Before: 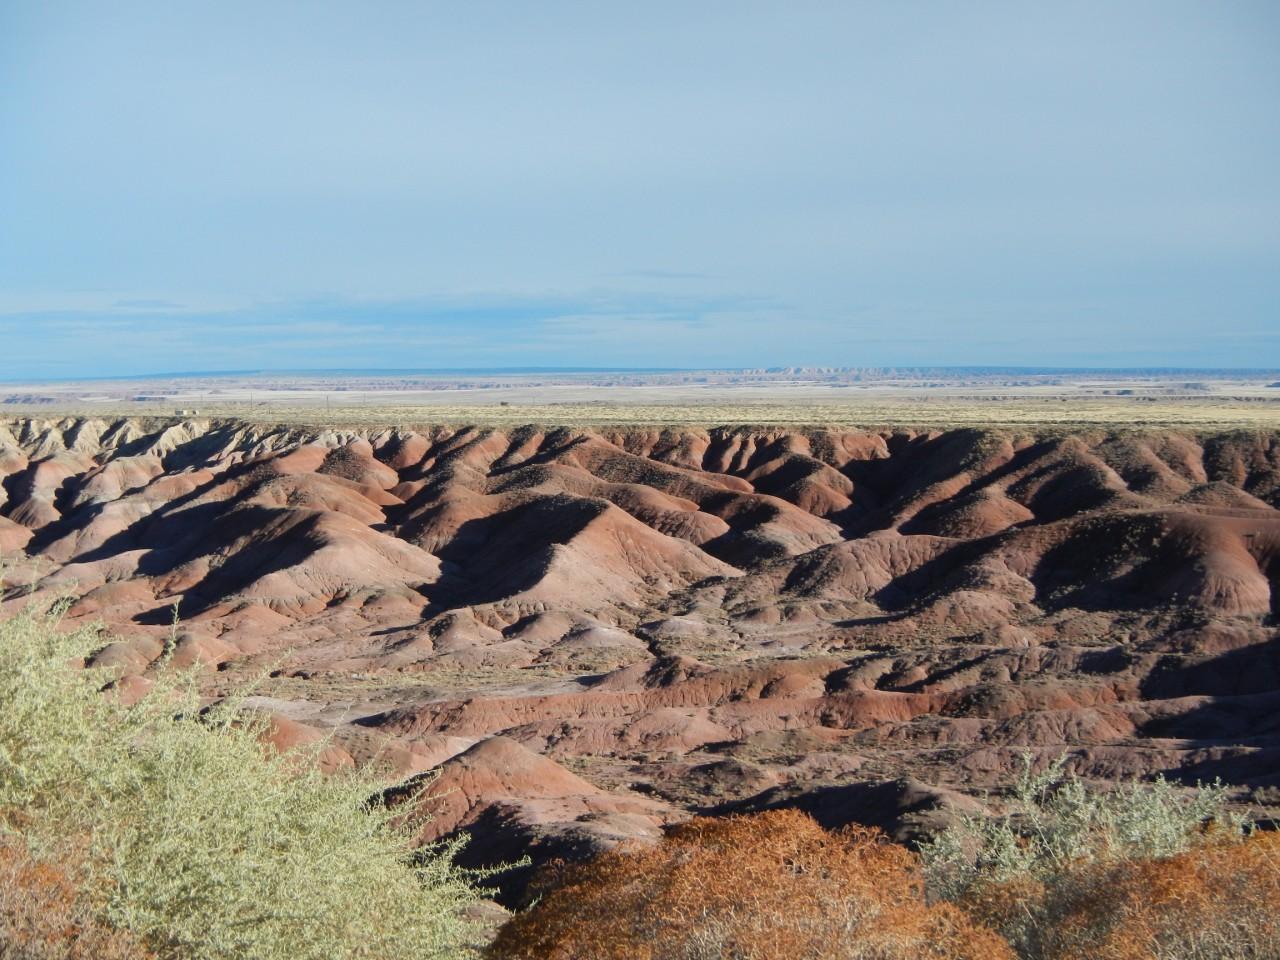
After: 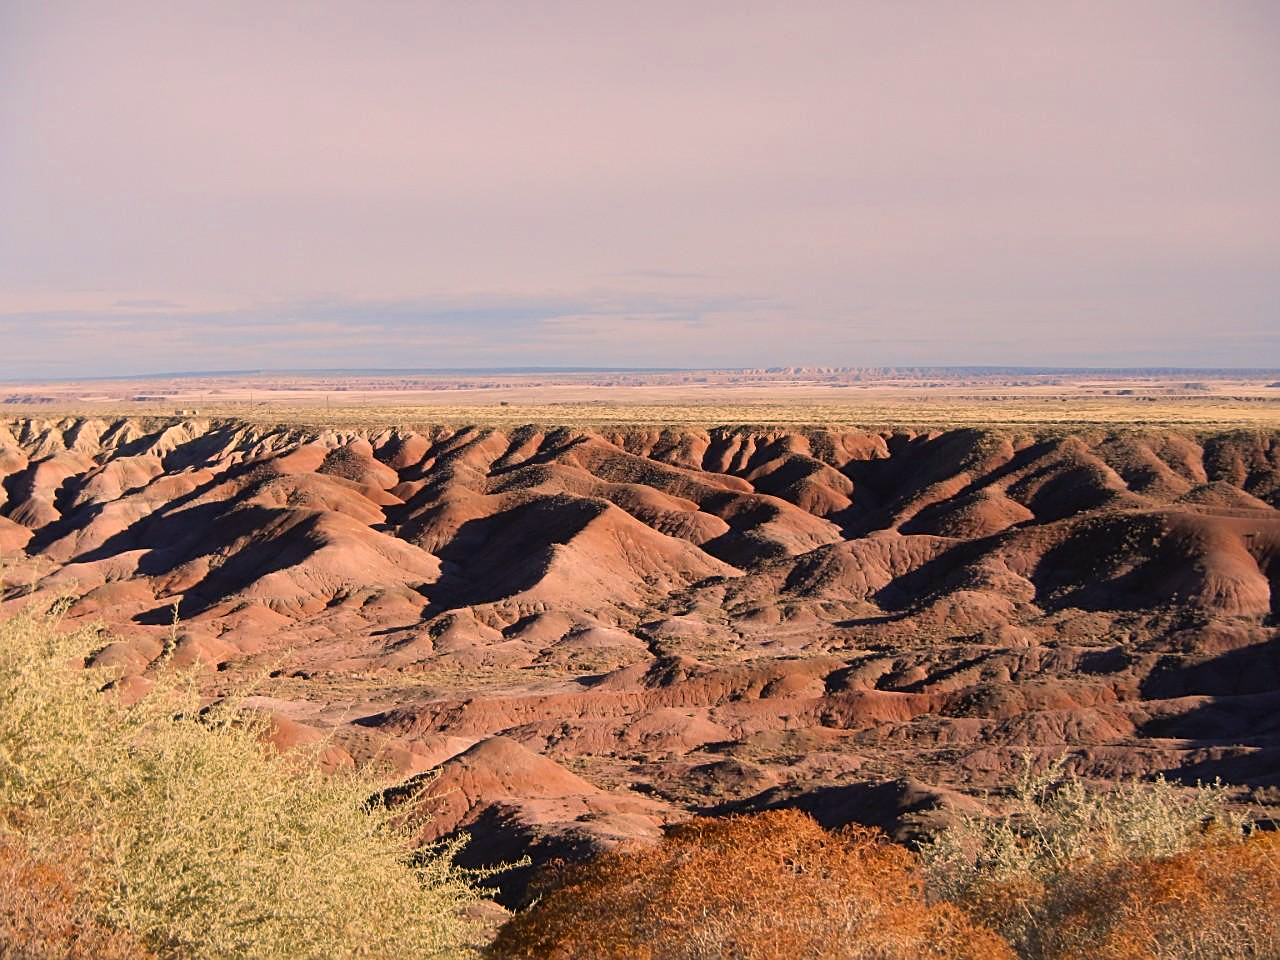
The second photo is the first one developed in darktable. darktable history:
sharpen: on, module defaults
color correction: highlights a* 21.88, highlights b* 22.25
